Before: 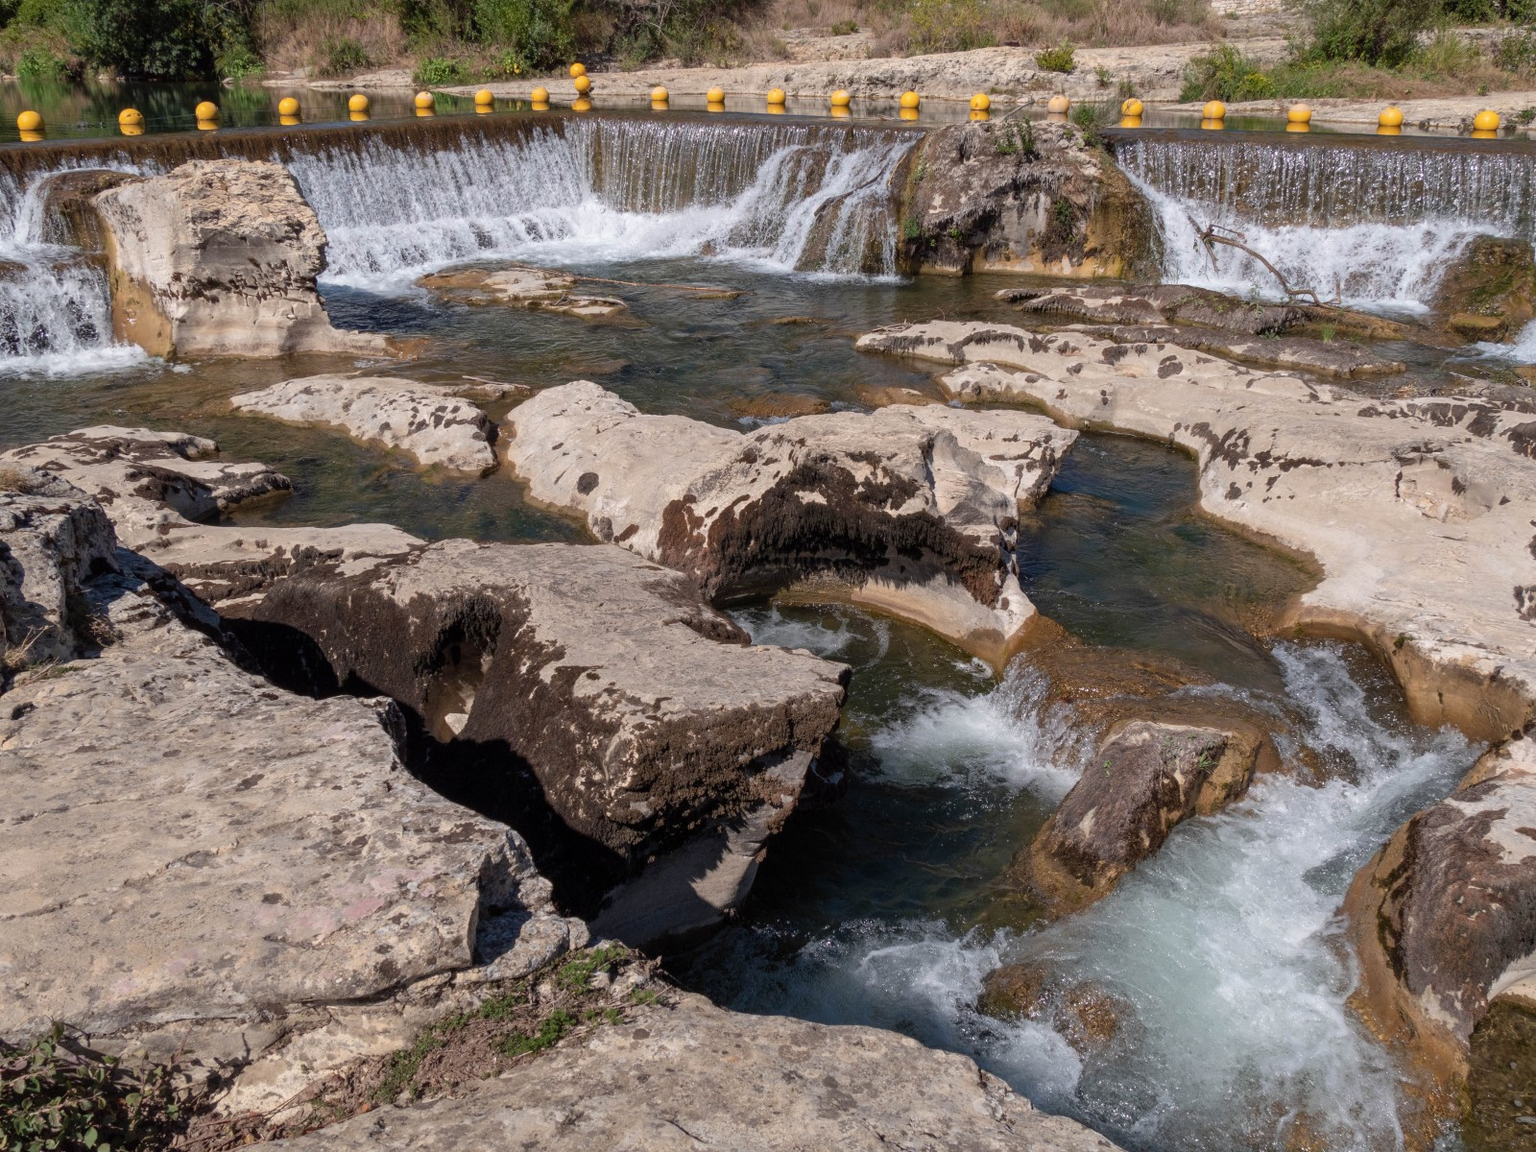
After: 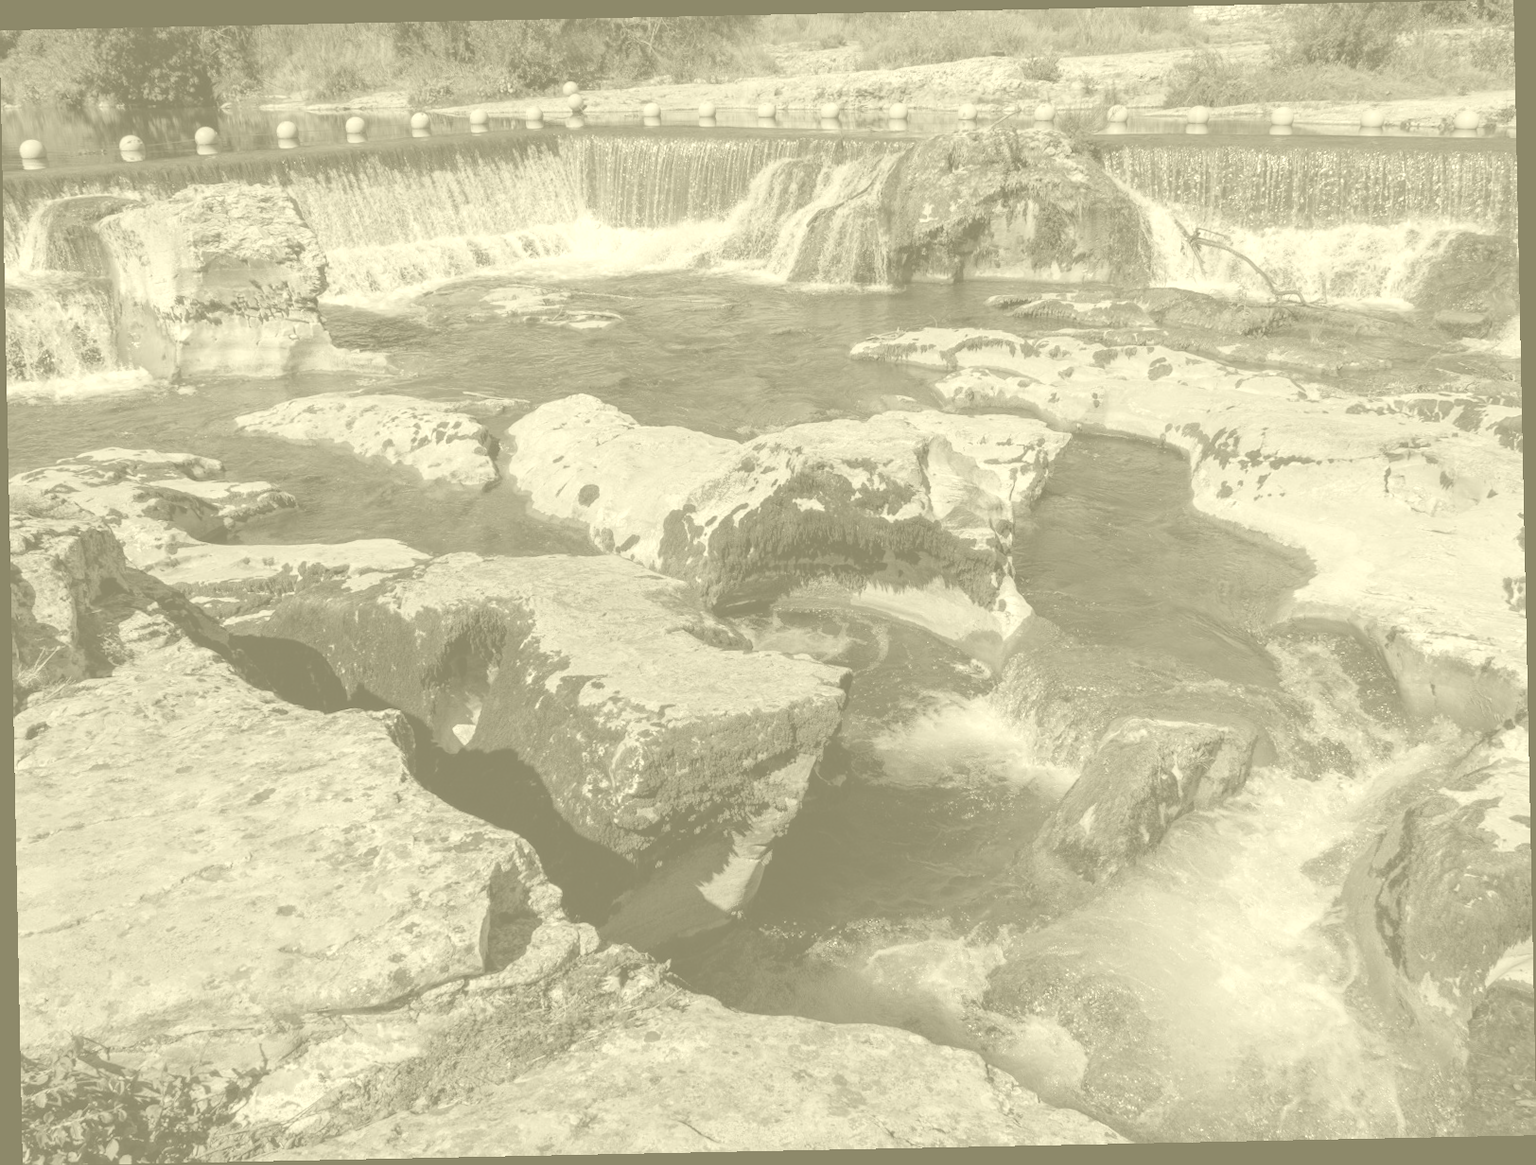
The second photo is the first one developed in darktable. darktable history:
rotate and perspective: rotation -1.17°, automatic cropping off
colorize: hue 43.2°, saturation 40%, version 1
